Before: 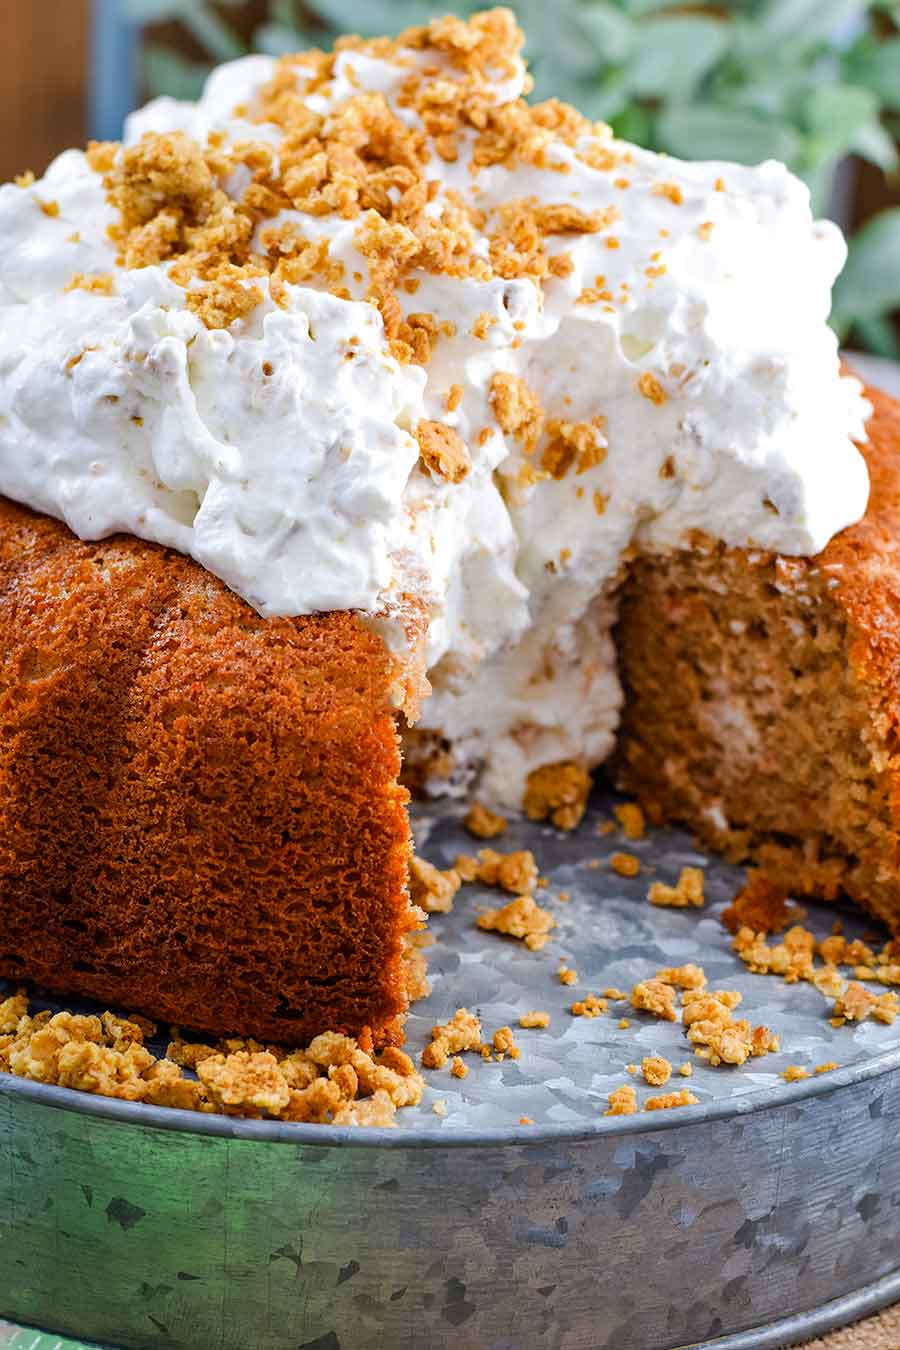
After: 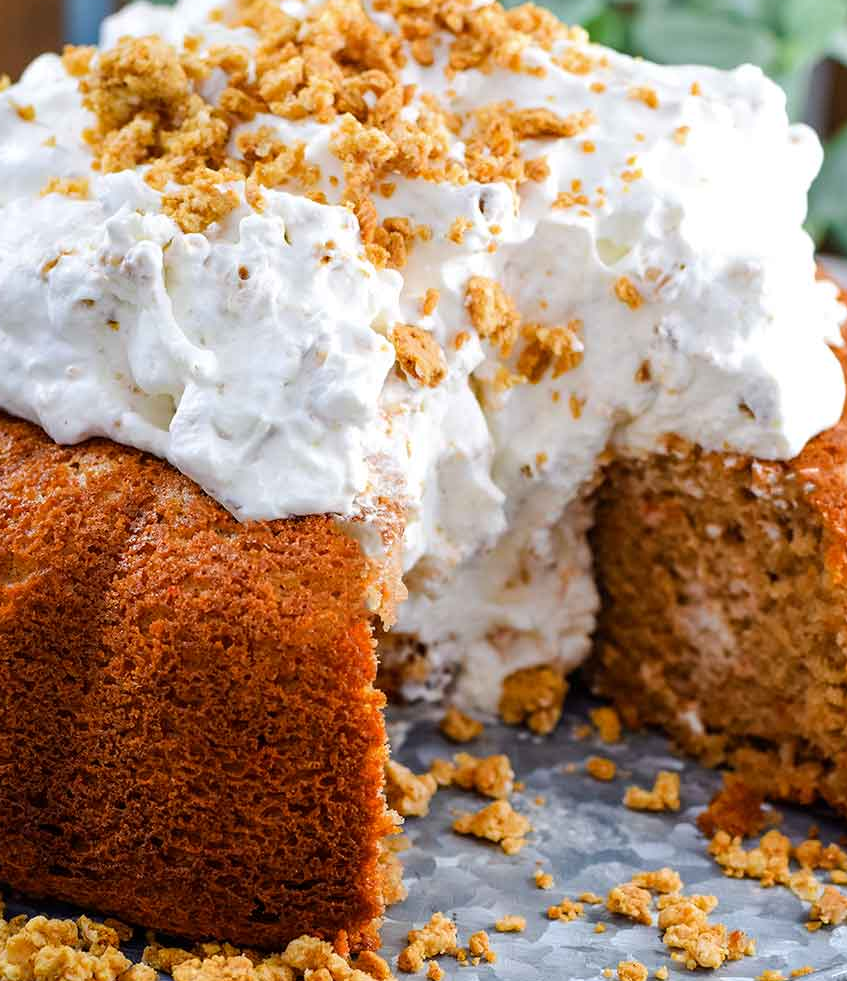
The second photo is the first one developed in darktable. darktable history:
crop: left 2.774%, top 7.12%, right 3.085%, bottom 20.209%
